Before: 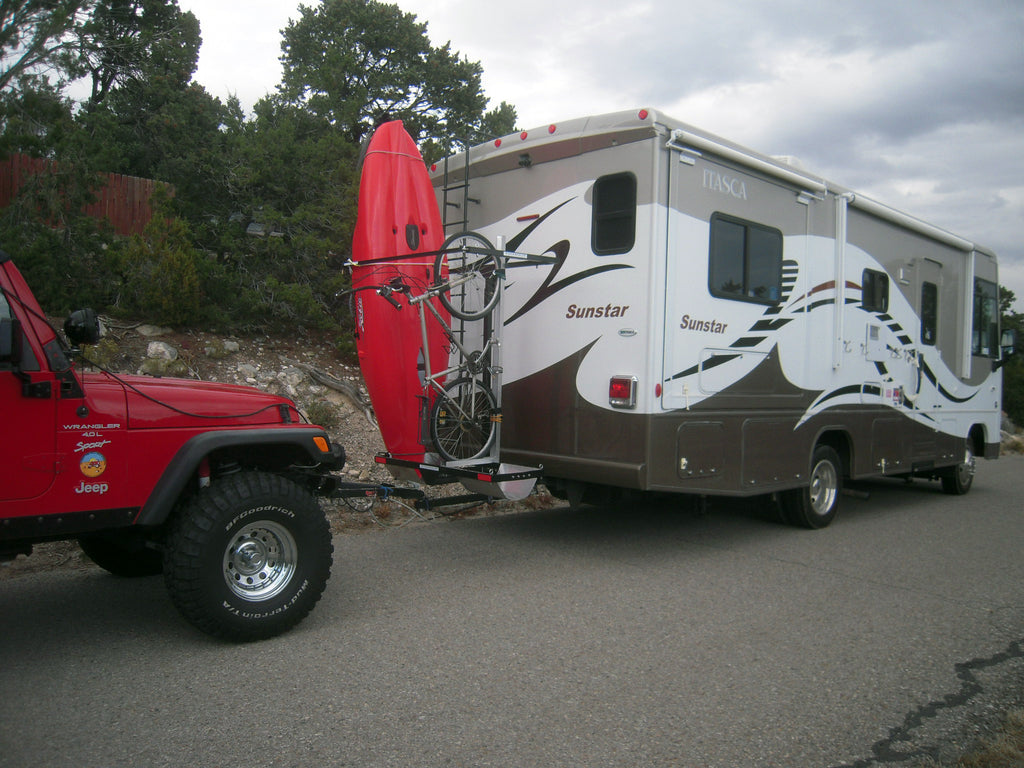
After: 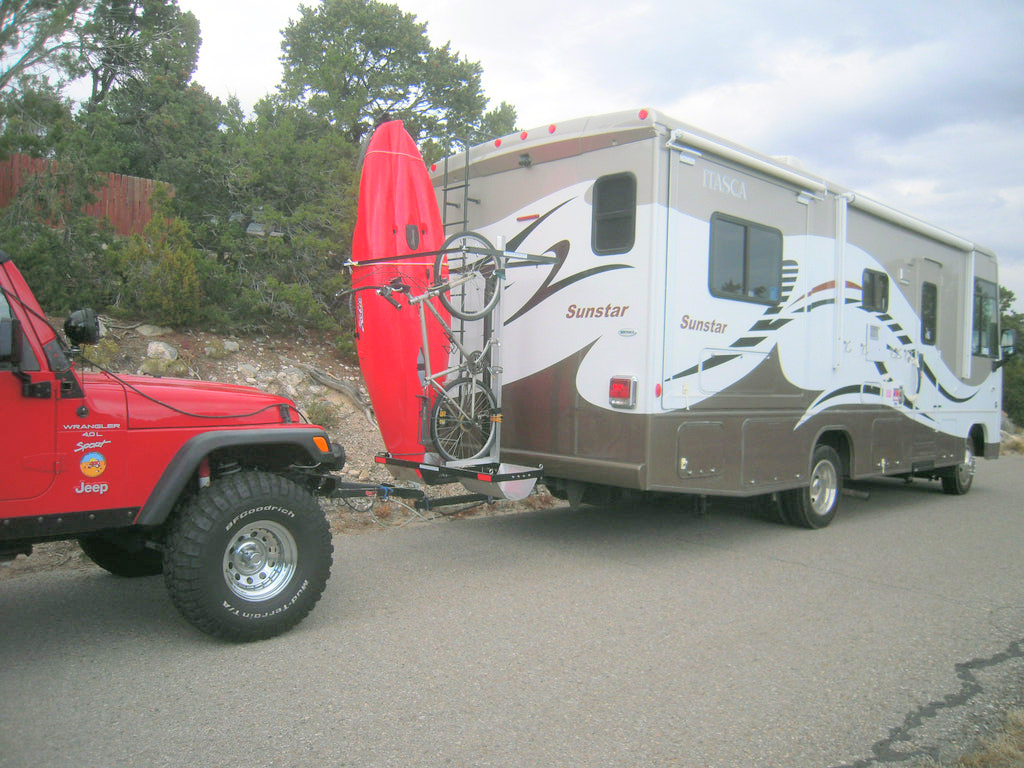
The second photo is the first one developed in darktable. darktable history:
exposure: black level correction 0, exposure 1.3 EV, compensate exposure bias true, compensate highlight preservation false
global tonemap: drago (0.7, 100)
